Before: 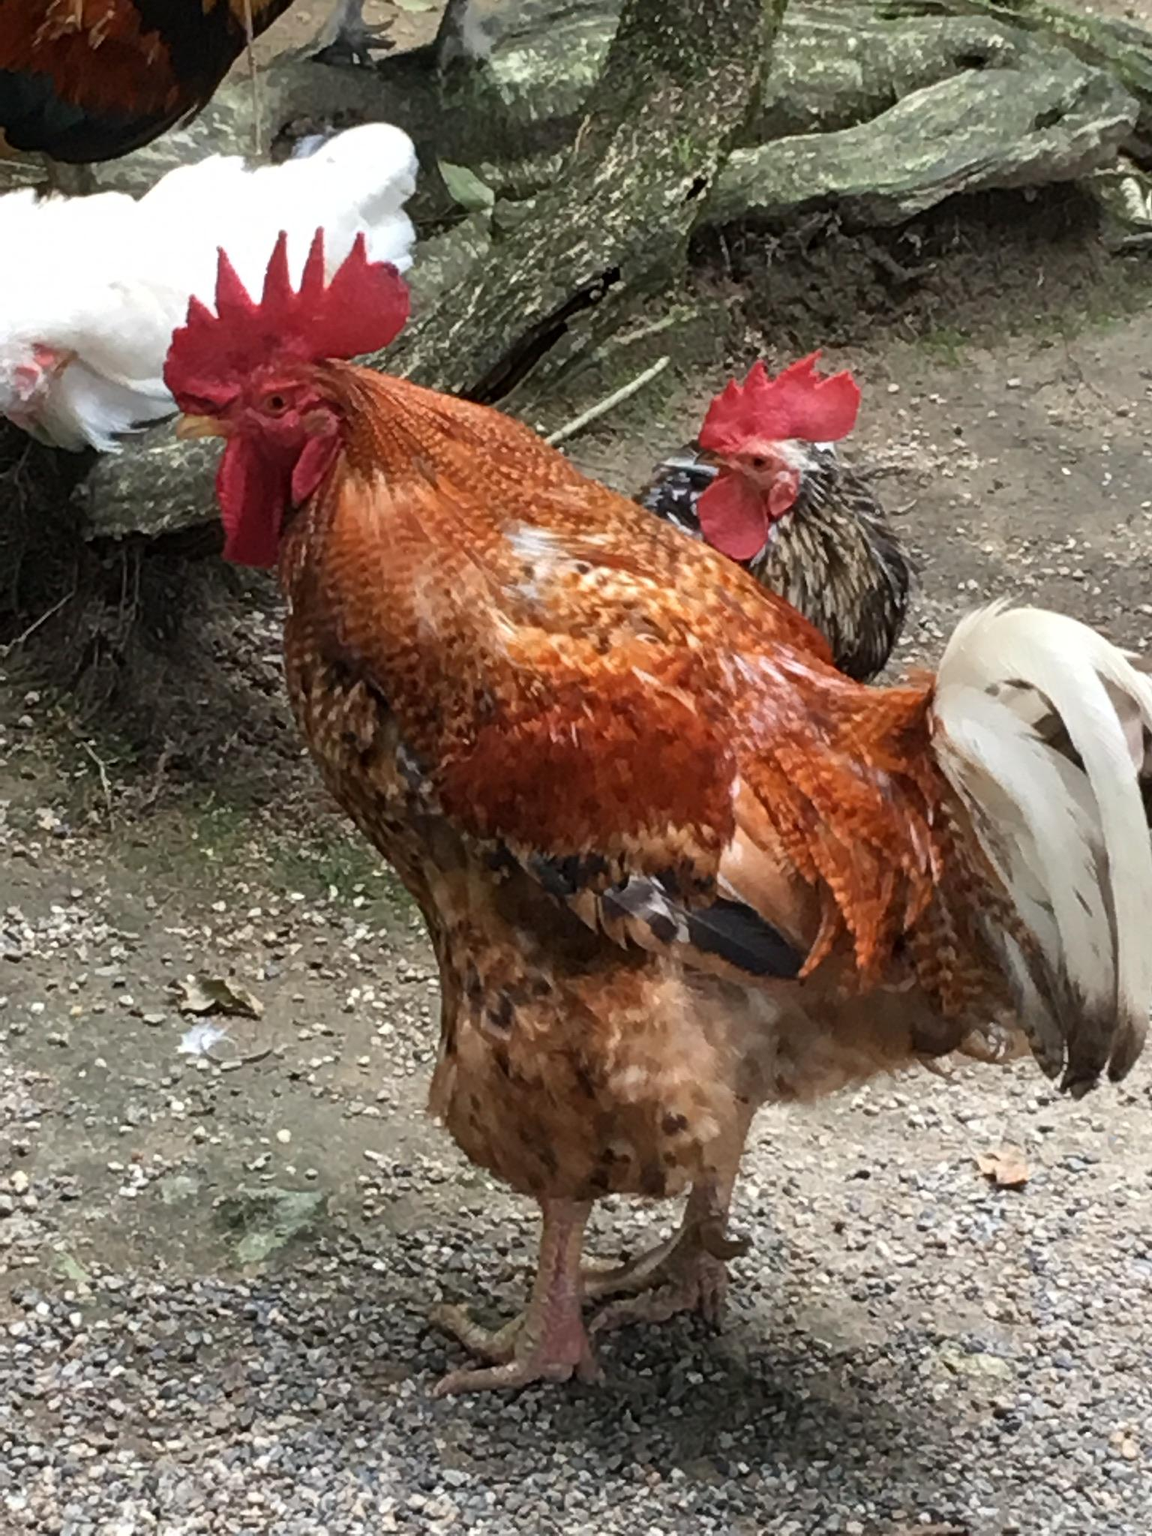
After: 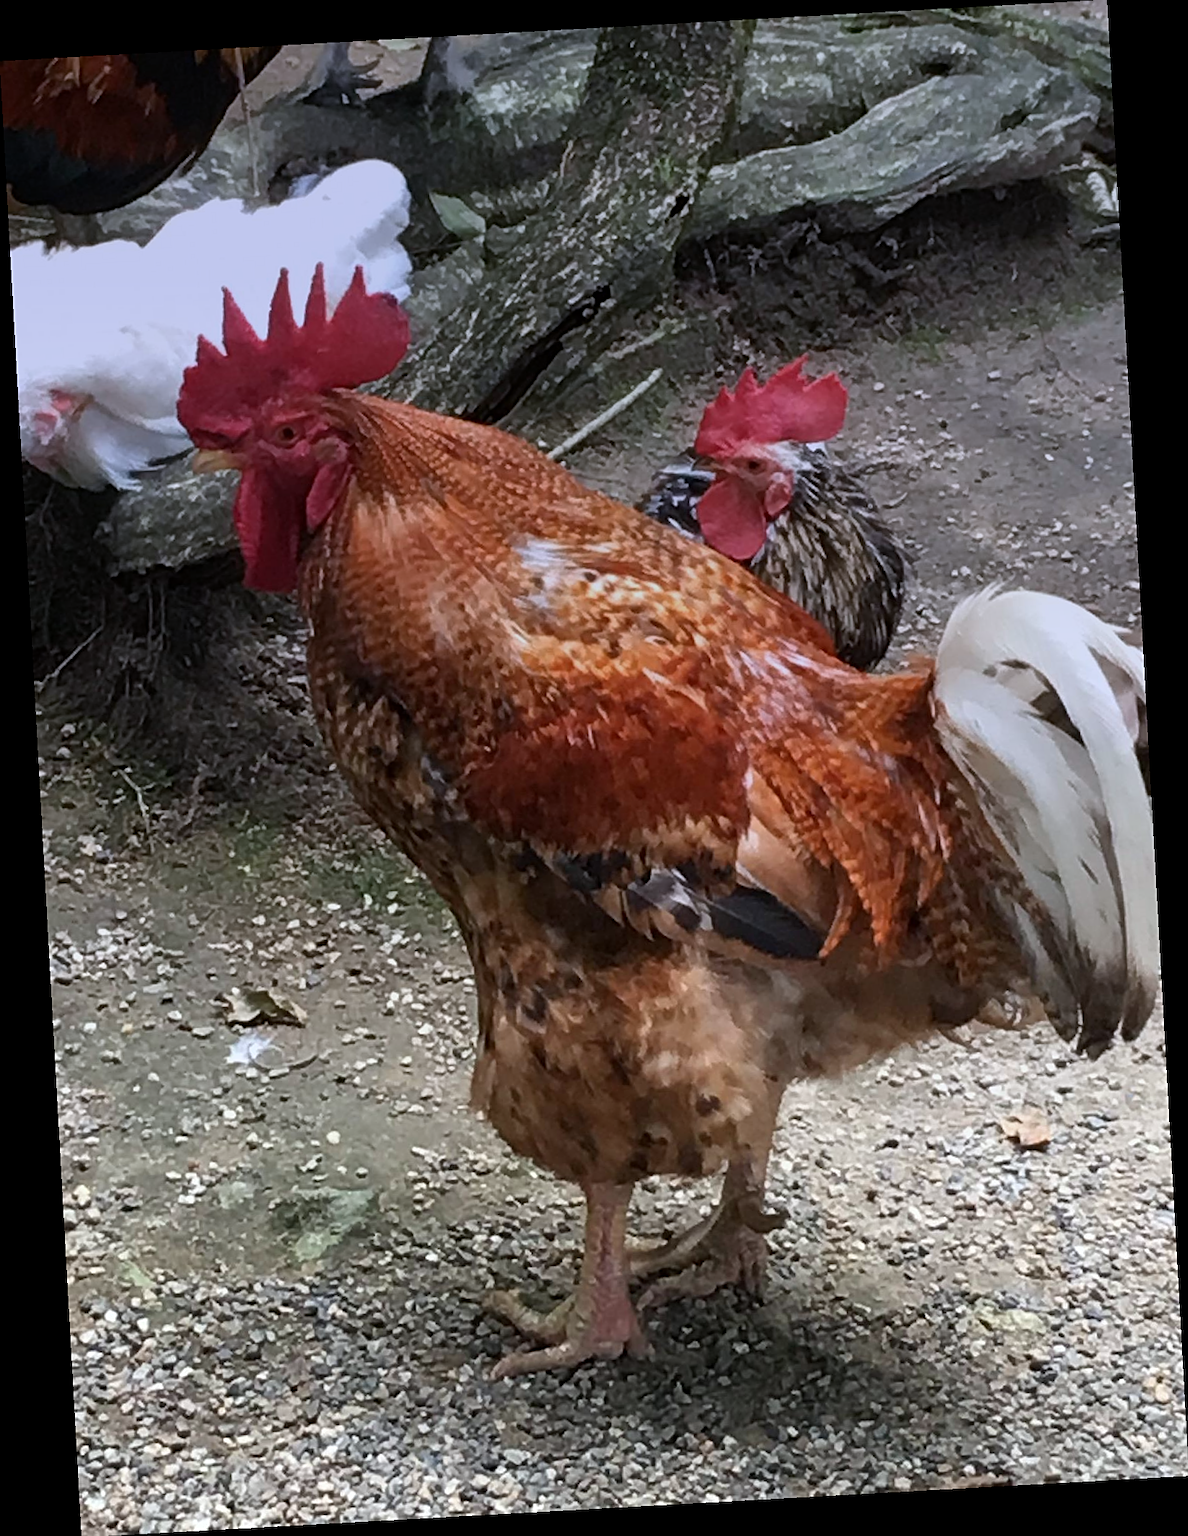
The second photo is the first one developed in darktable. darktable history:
graduated density: hue 238.83°, saturation 50%
white balance: red 0.982, blue 1.018
sharpen: on, module defaults
rotate and perspective: rotation -3.18°, automatic cropping off
